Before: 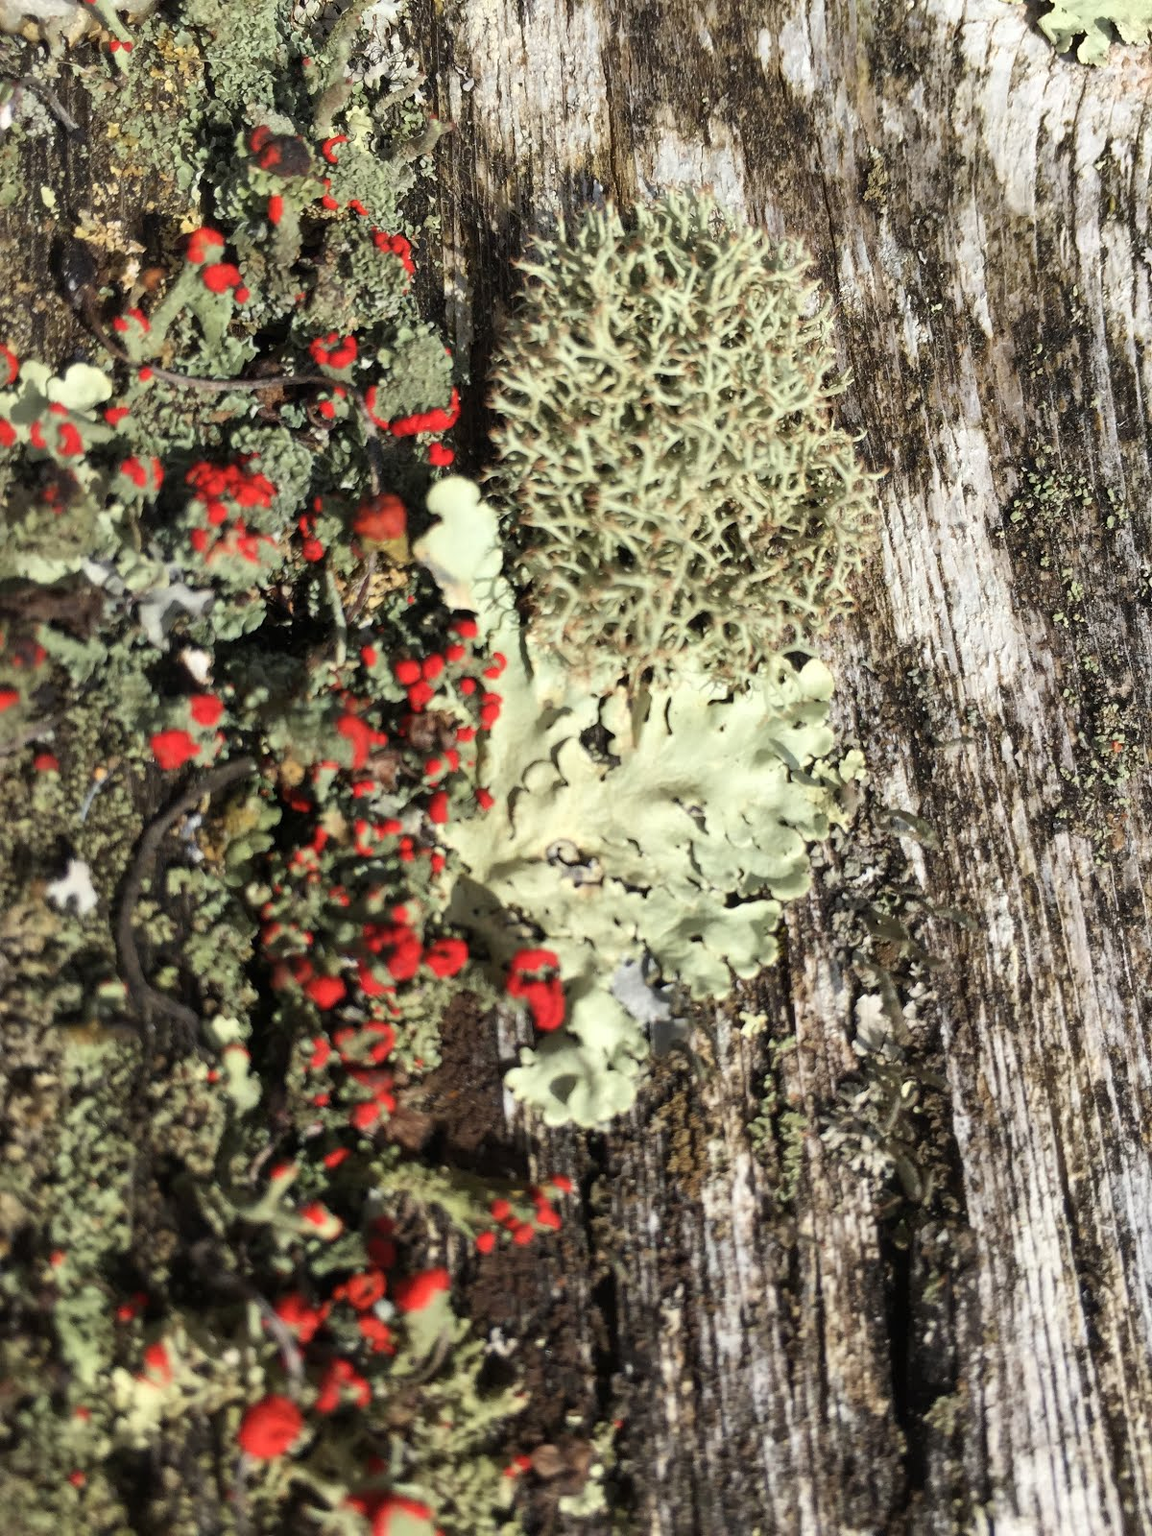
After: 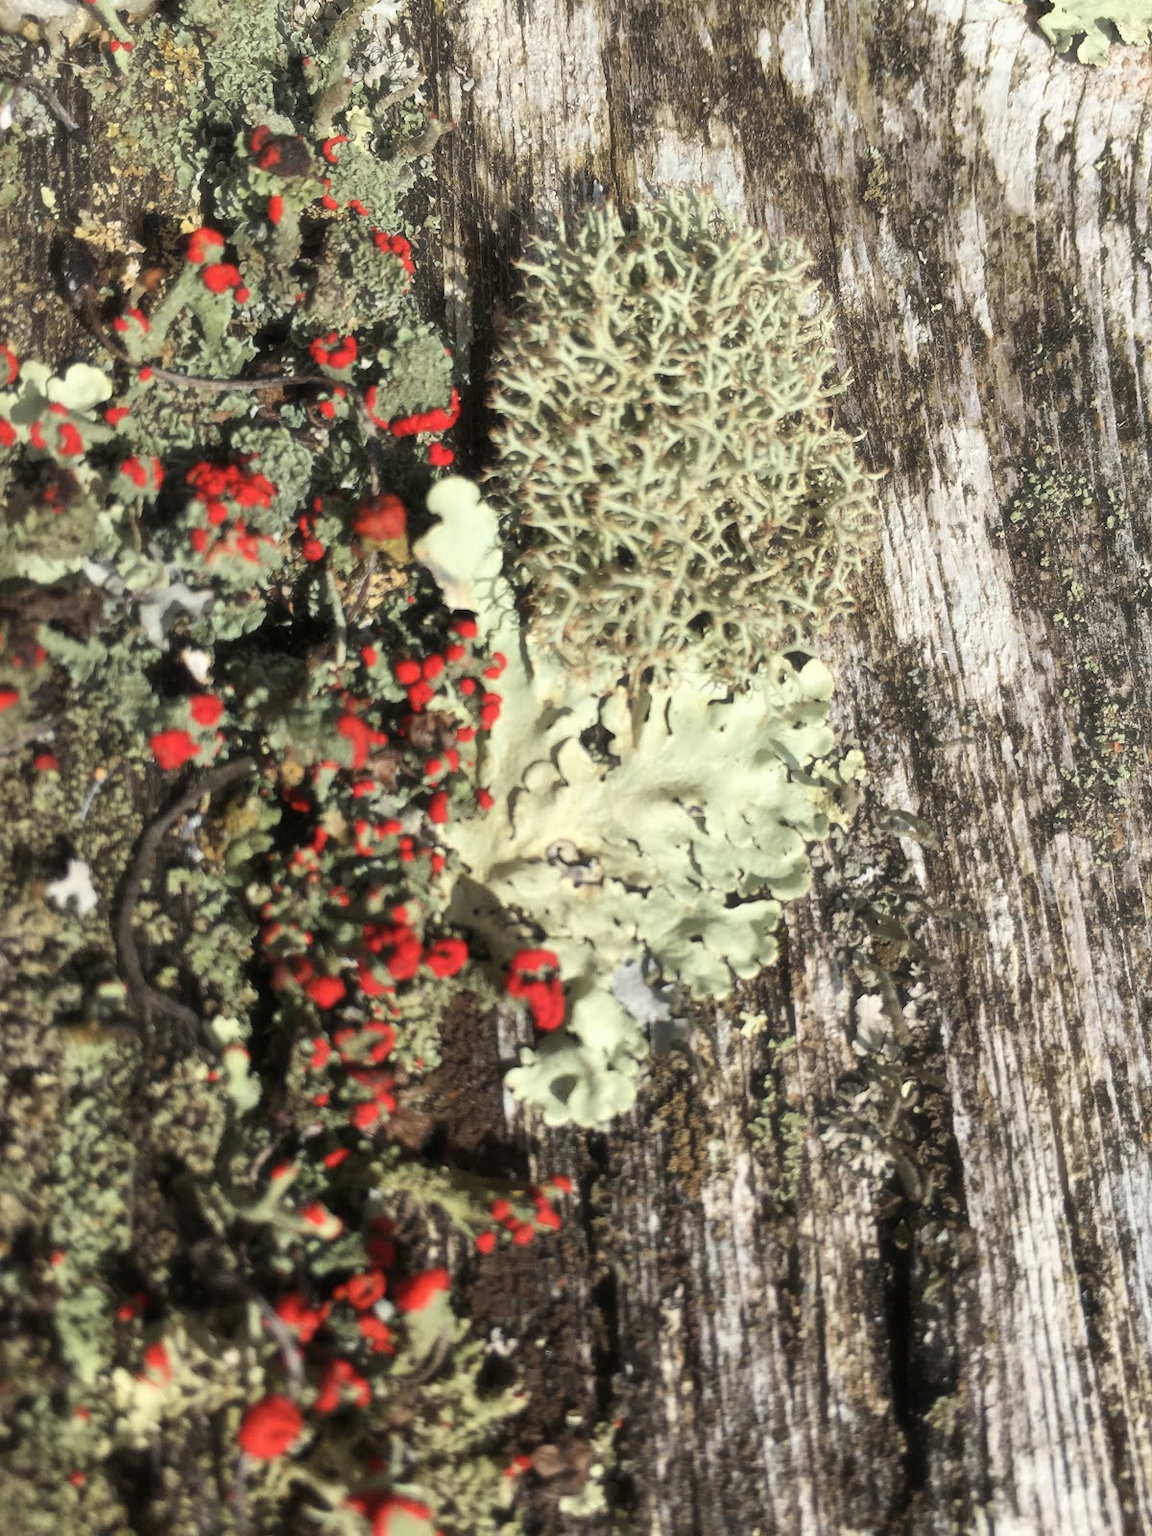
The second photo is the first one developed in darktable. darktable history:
haze removal: strength -0.106, compatibility mode true, adaptive false
